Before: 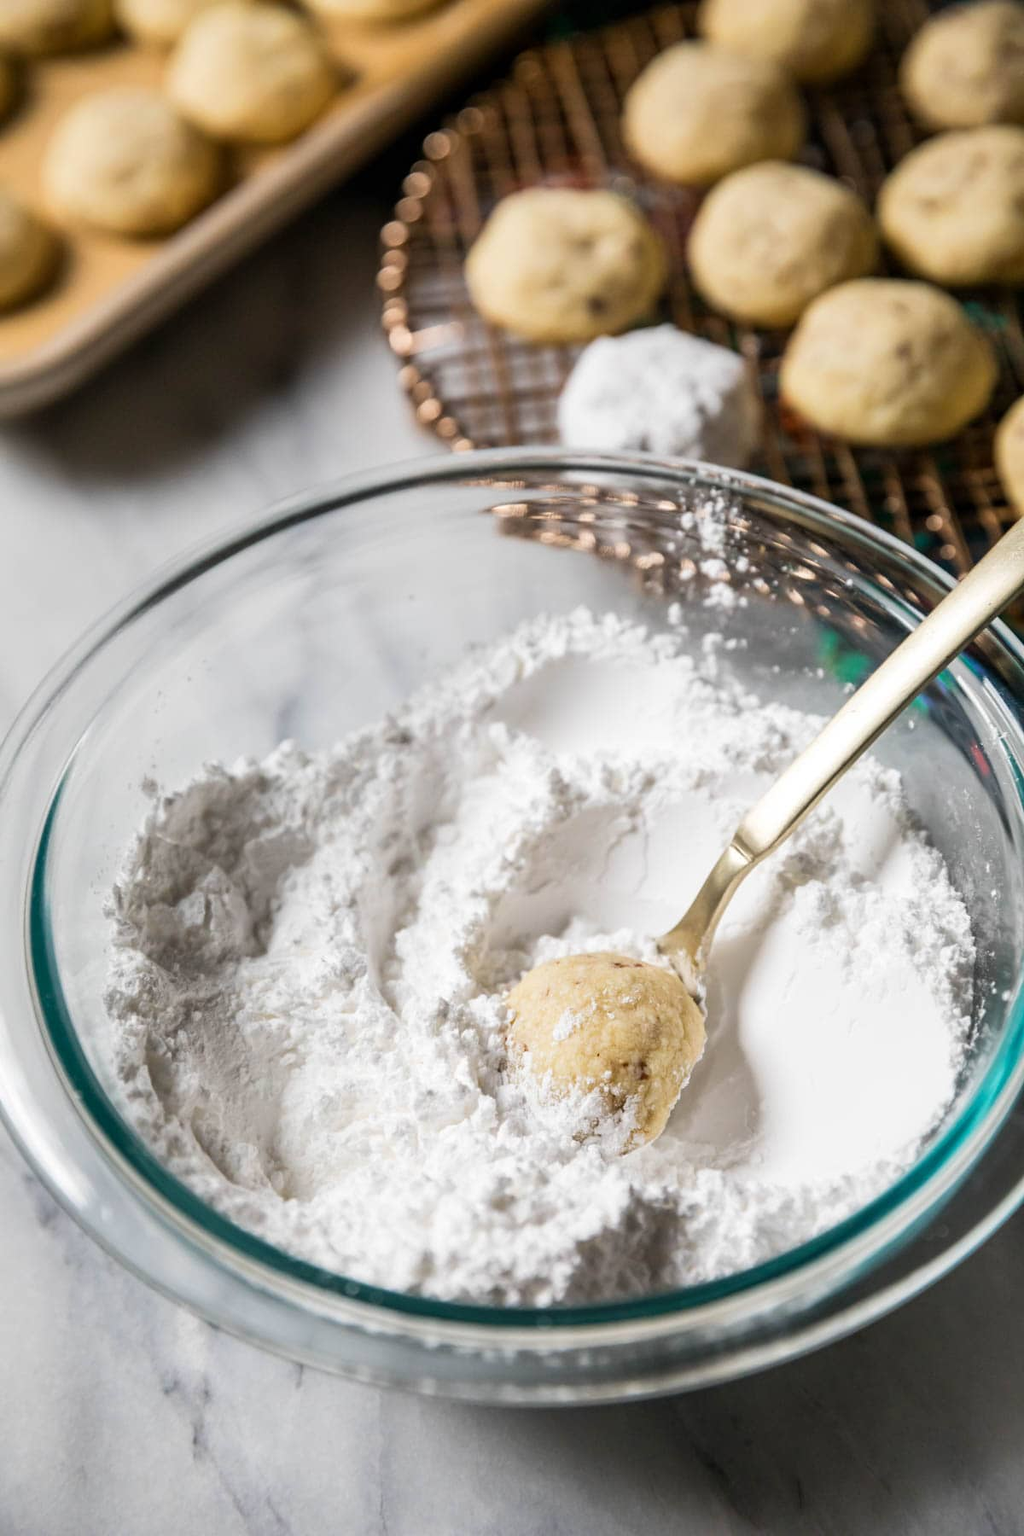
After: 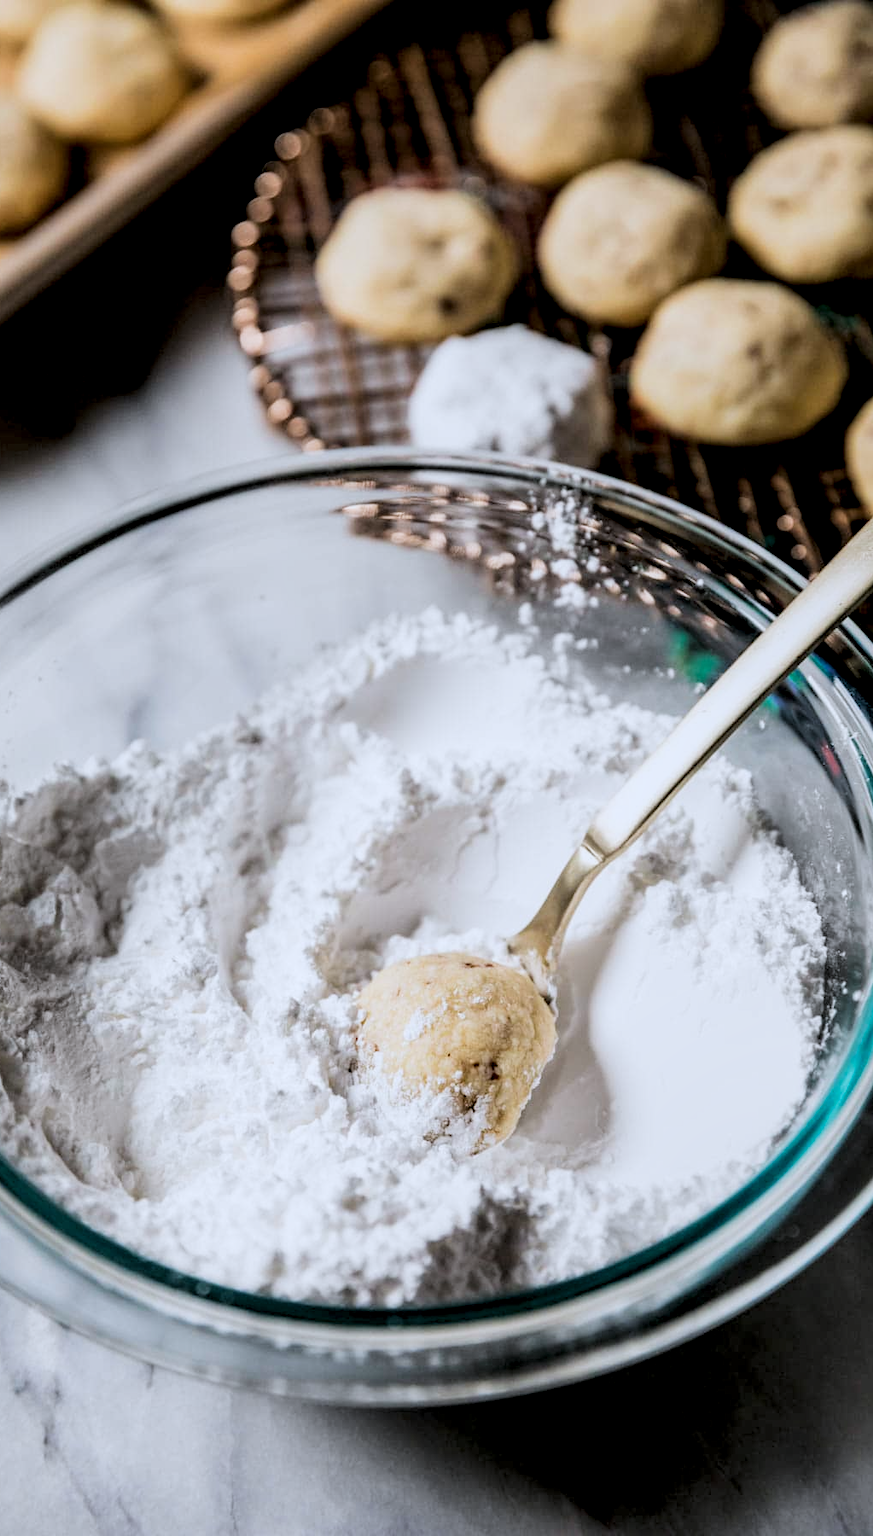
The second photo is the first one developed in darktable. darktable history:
crop and rotate: left 14.584%
local contrast: highlights 25%, shadows 75%, midtone range 0.75
filmic rgb: black relative exposure -5 EV, white relative exposure 3.5 EV, hardness 3.19, contrast 1.2, highlights saturation mix -50%
color correction: highlights a* -0.772, highlights b* -8.92
